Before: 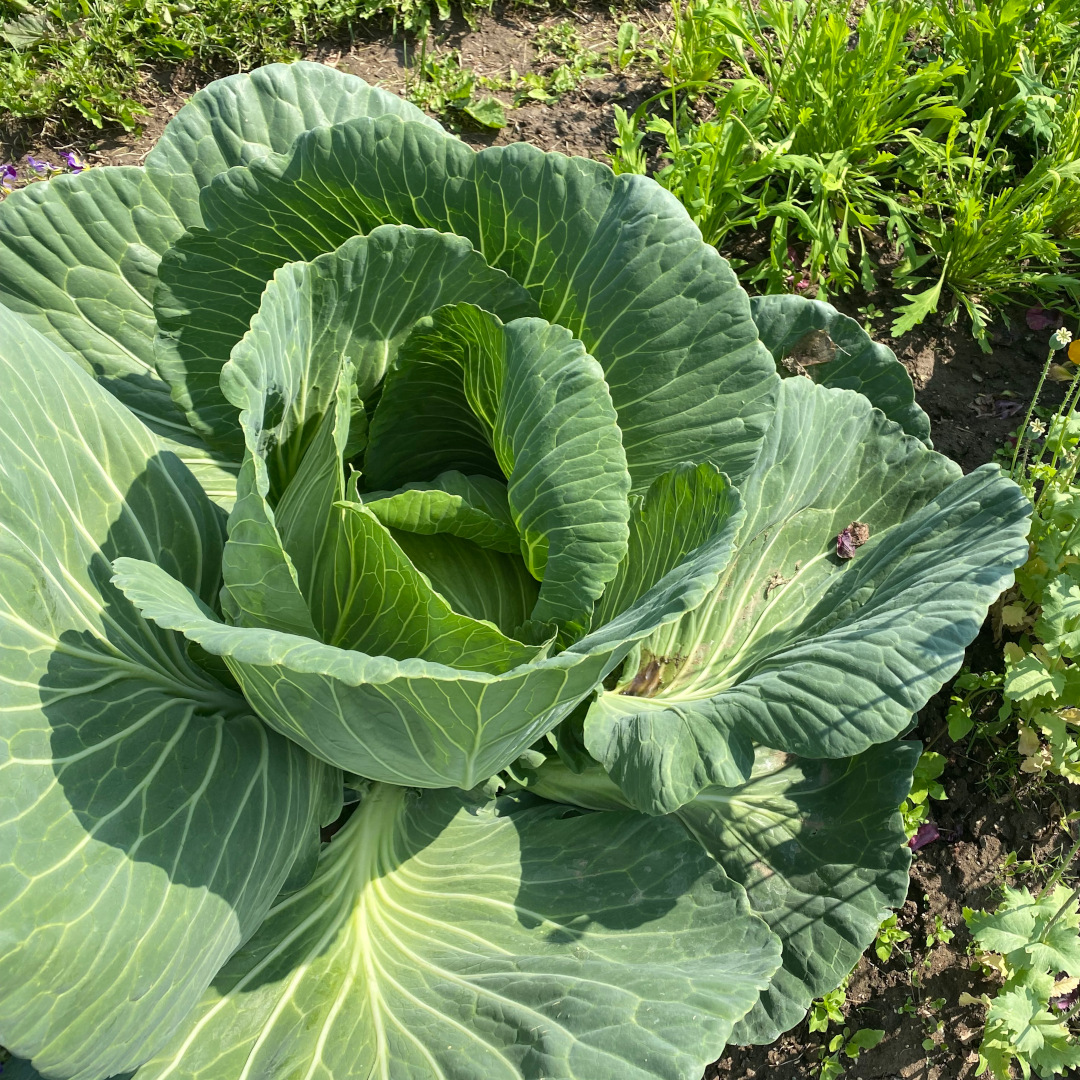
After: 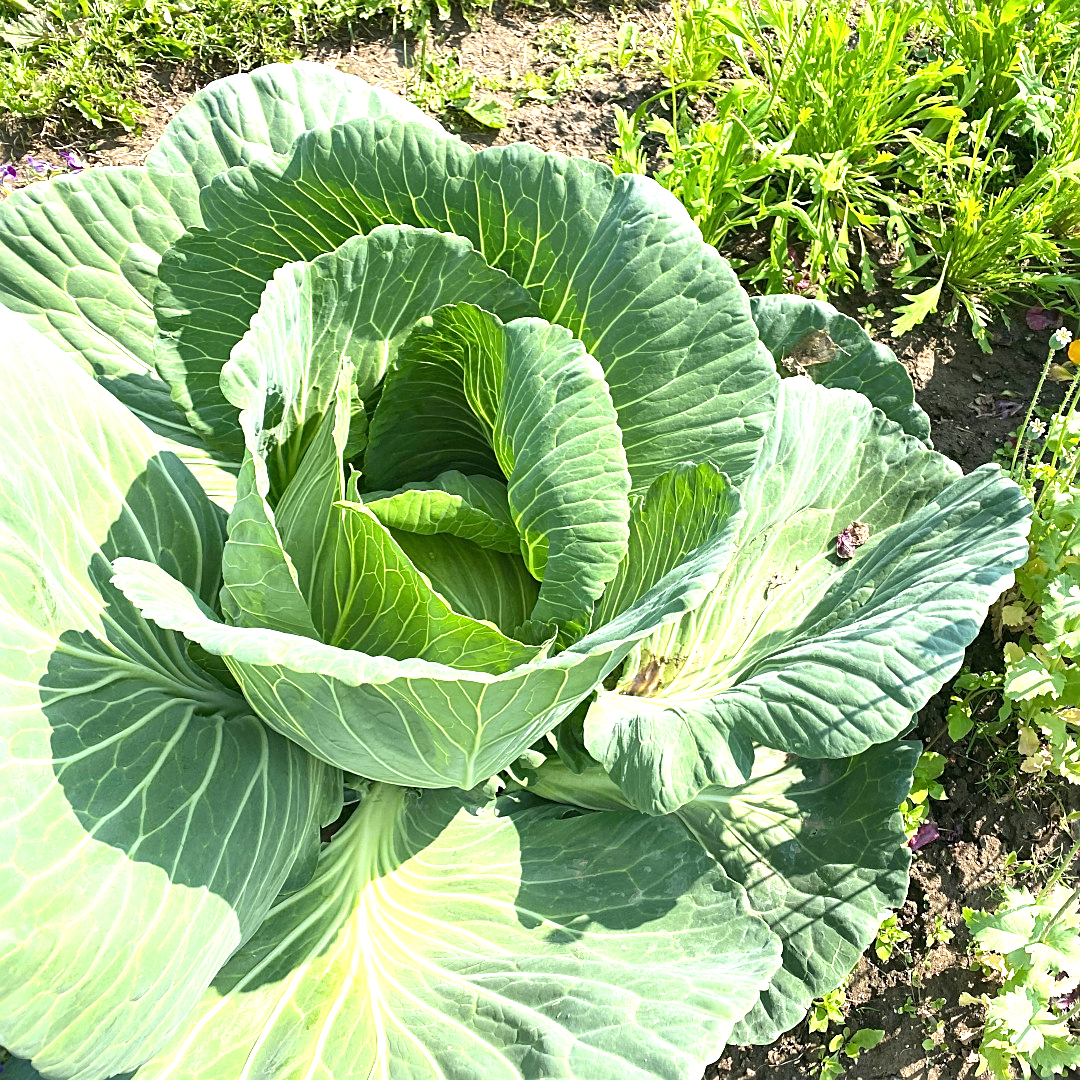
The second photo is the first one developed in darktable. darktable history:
exposure: black level correction 0, exposure 1.199 EV, compensate exposure bias true, compensate highlight preservation false
sharpen: on, module defaults
